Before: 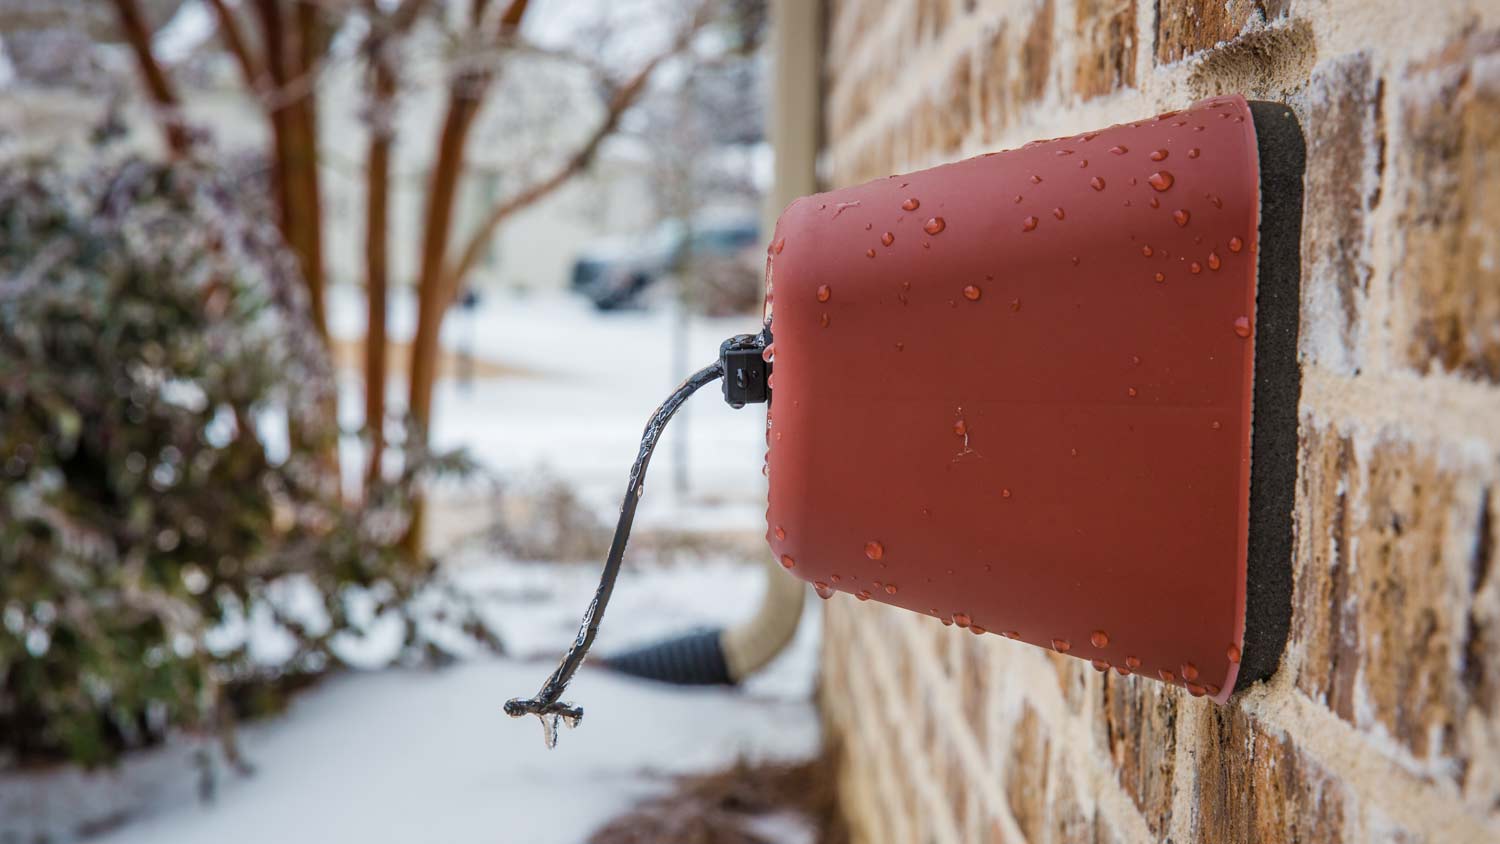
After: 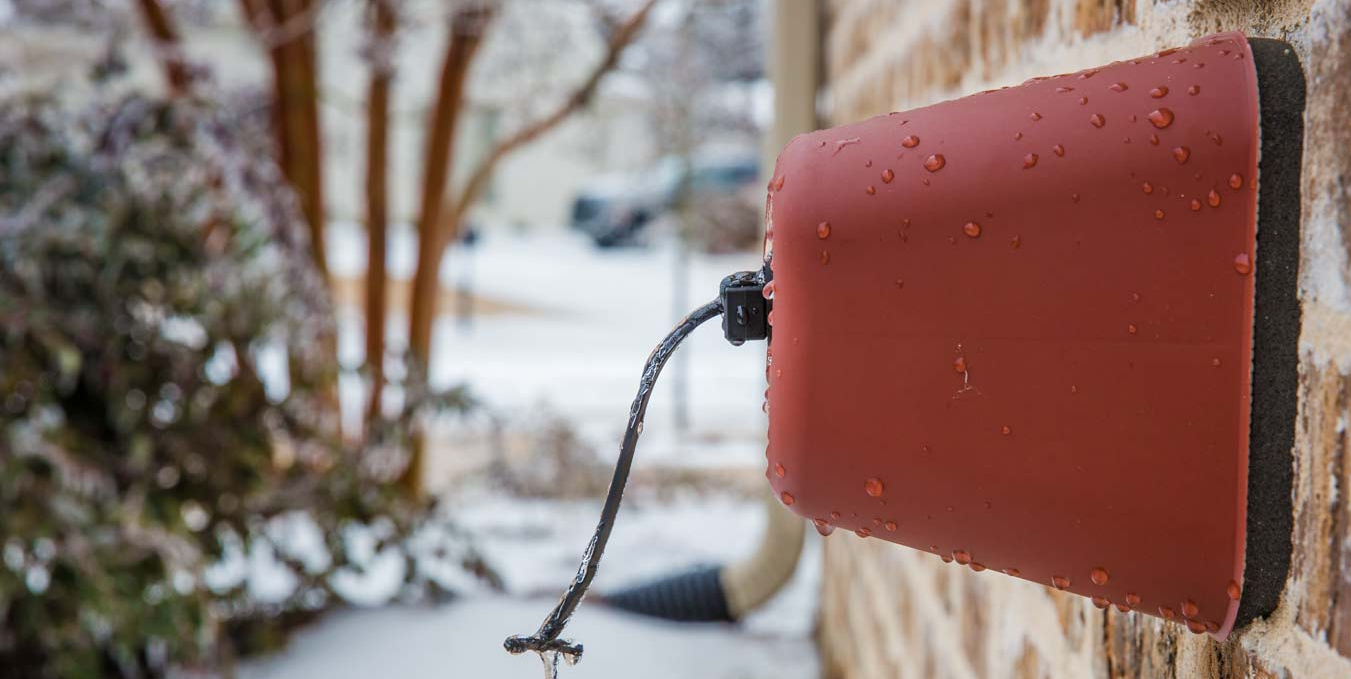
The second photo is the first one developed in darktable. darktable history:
tone equalizer: edges refinement/feathering 500, mask exposure compensation -1.57 EV, preserve details no
crop: top 7.48%, right 9.872%, bottom 12.053%
